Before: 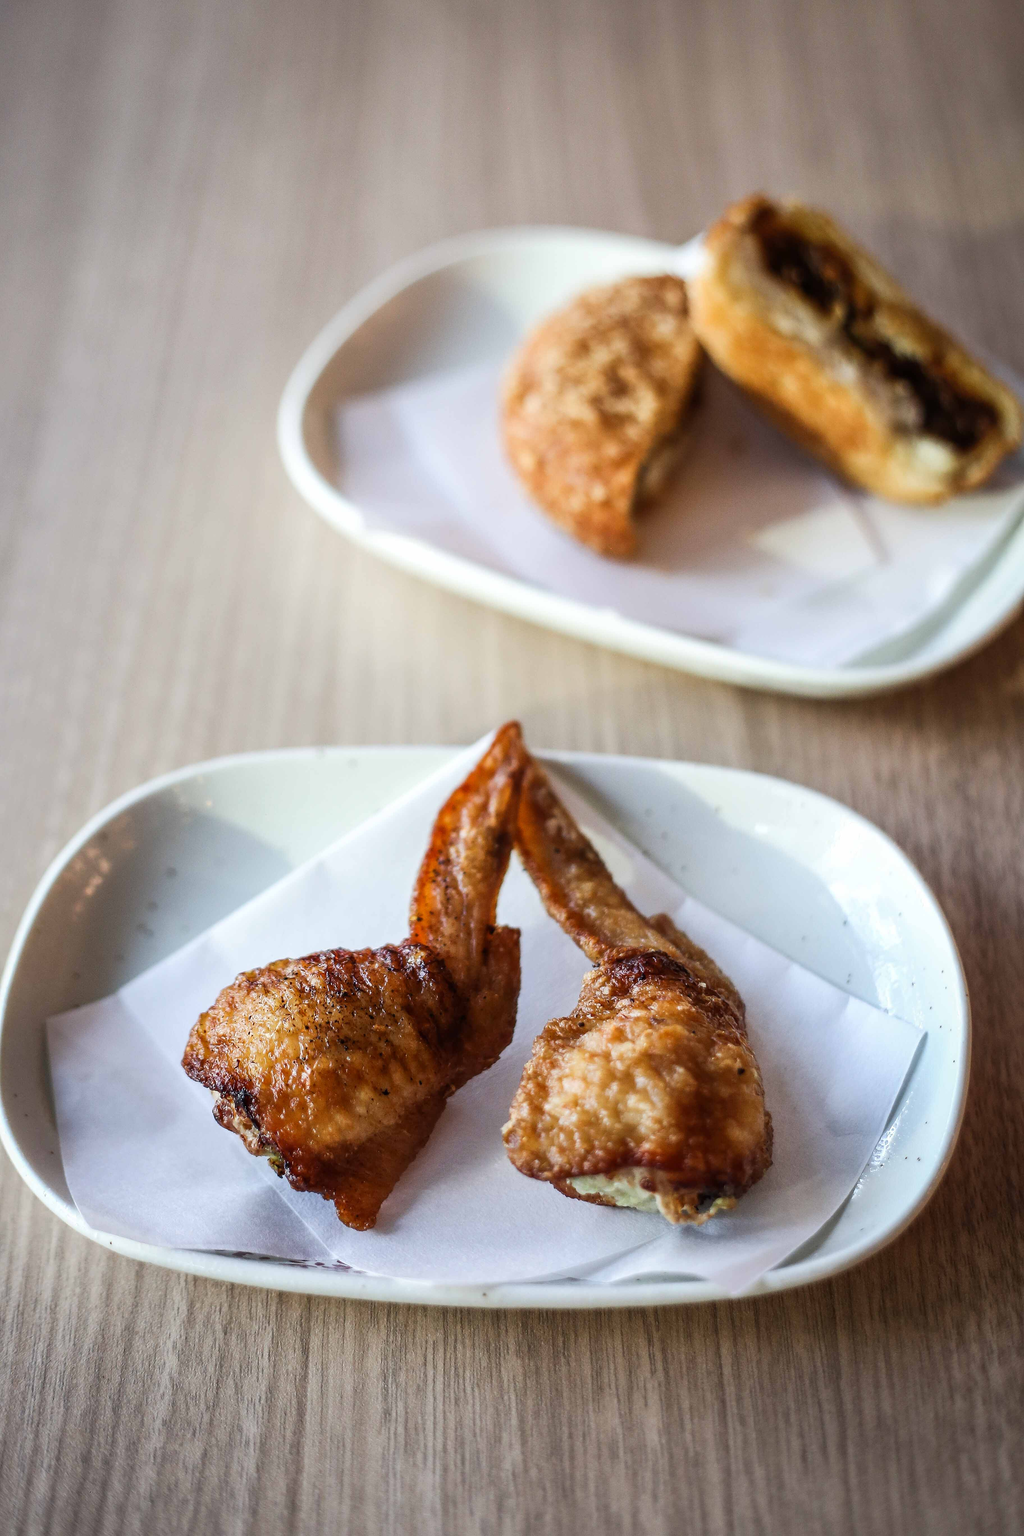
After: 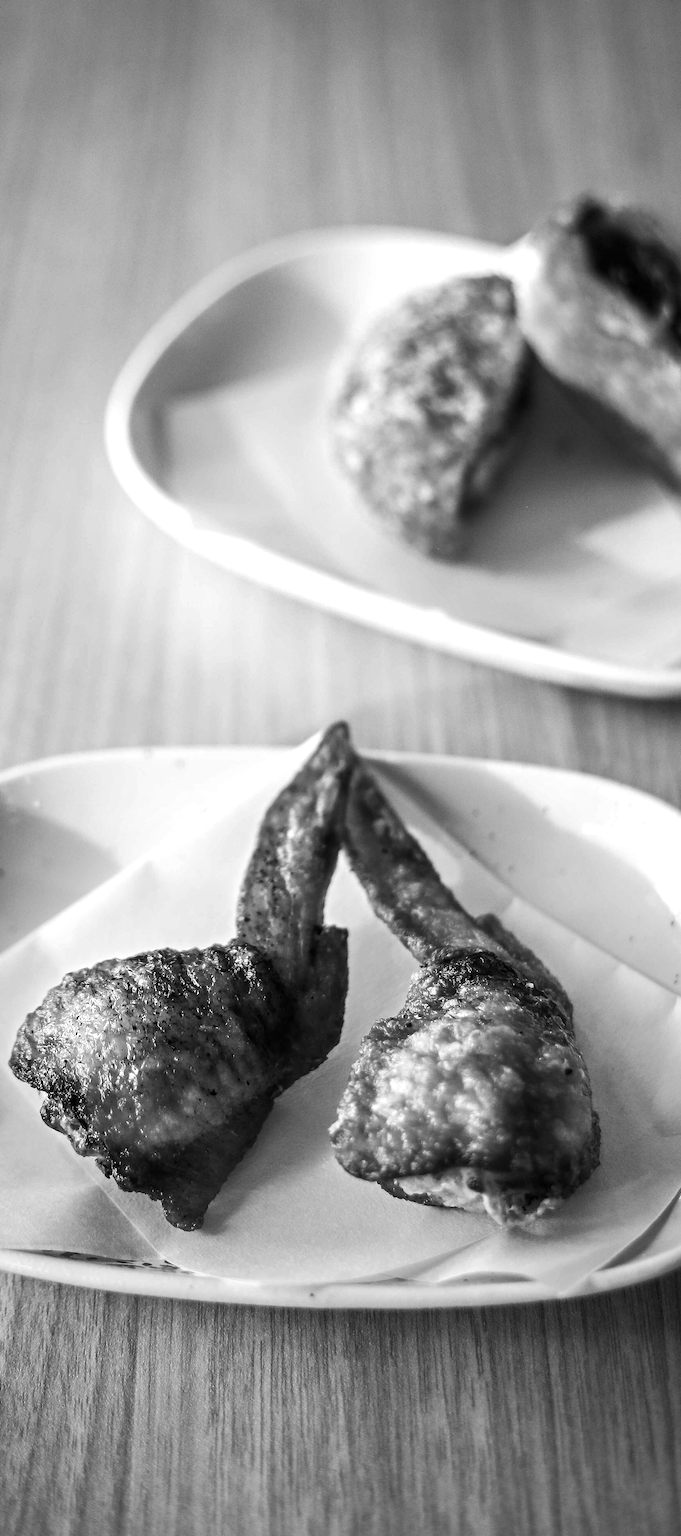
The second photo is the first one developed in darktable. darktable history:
crop: left 16.899%, right 16.556%
monochrome: a 26.22, b 42.67, size 0.8
color balance rgb: linear chroma grading › global chroma 9%, perceptual saturation grading › global saturation 36%, perceptual saturation grading › shadows 35%, perceptual brilliance grading › global brilliance 15%, perceptual brilliance grading › shadows -35%, global vibrance 15%
